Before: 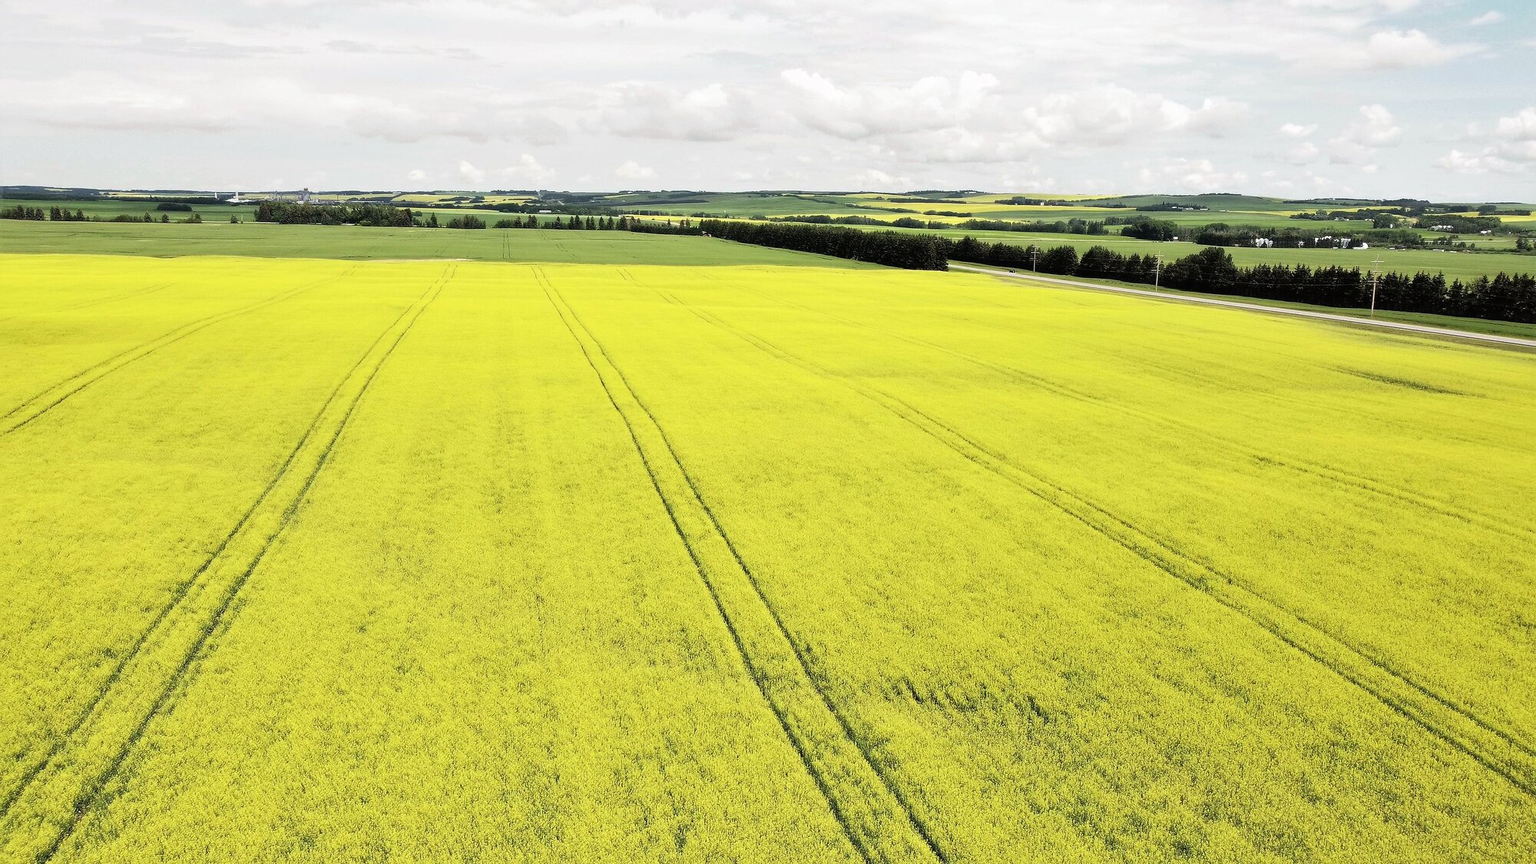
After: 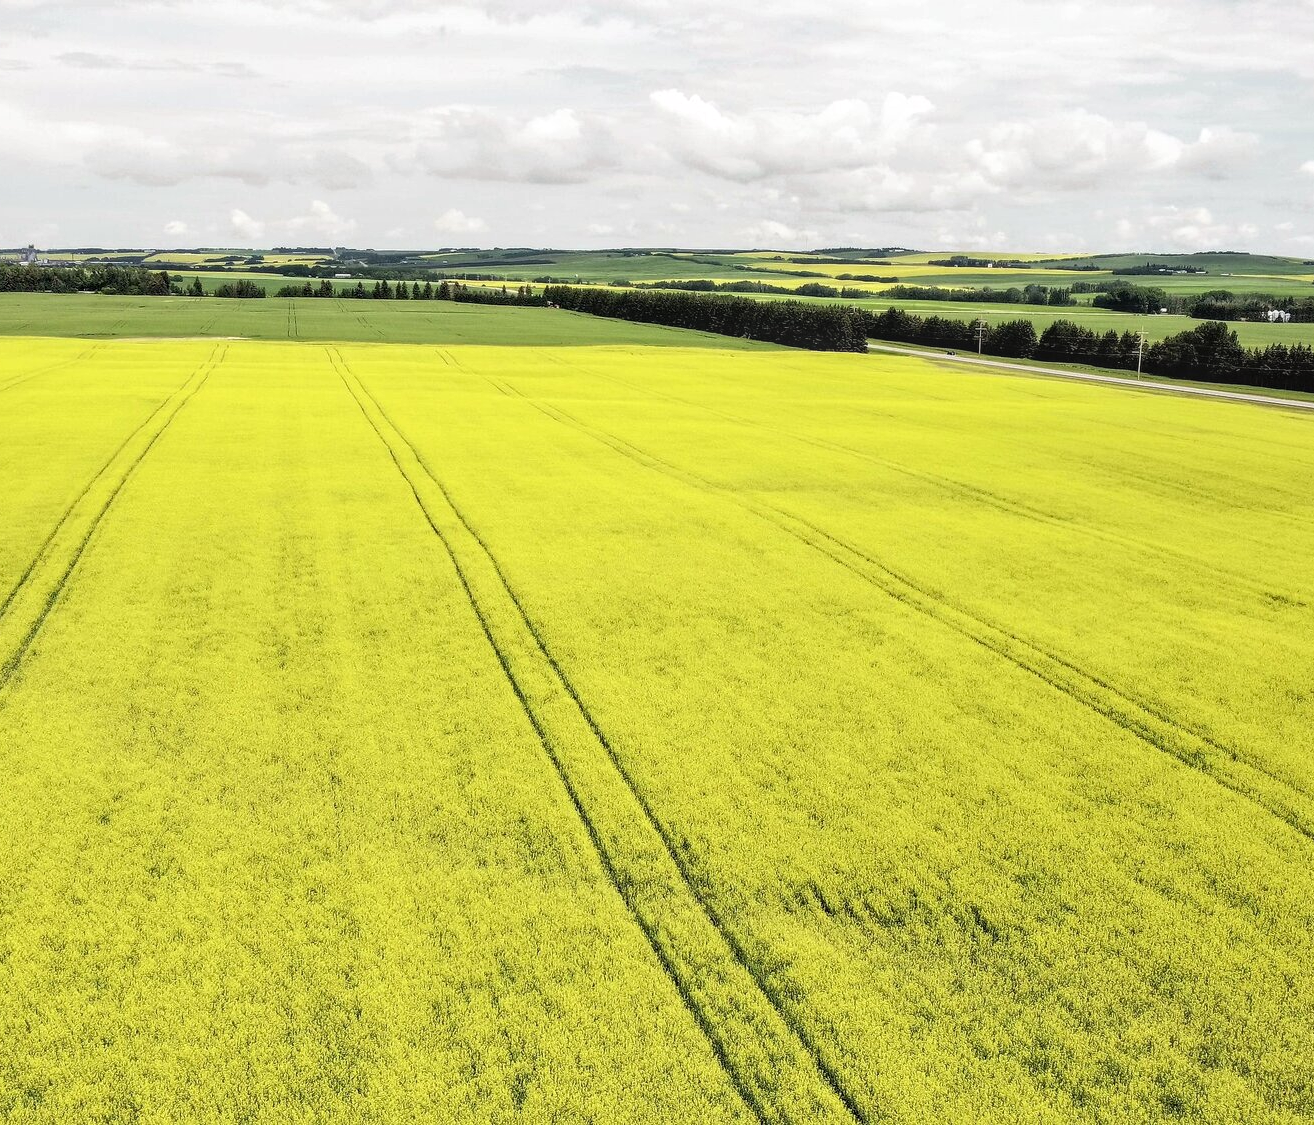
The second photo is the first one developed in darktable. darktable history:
local contrast: on, module defaults
crop and rotate: left 18.355%, right 15.895%
